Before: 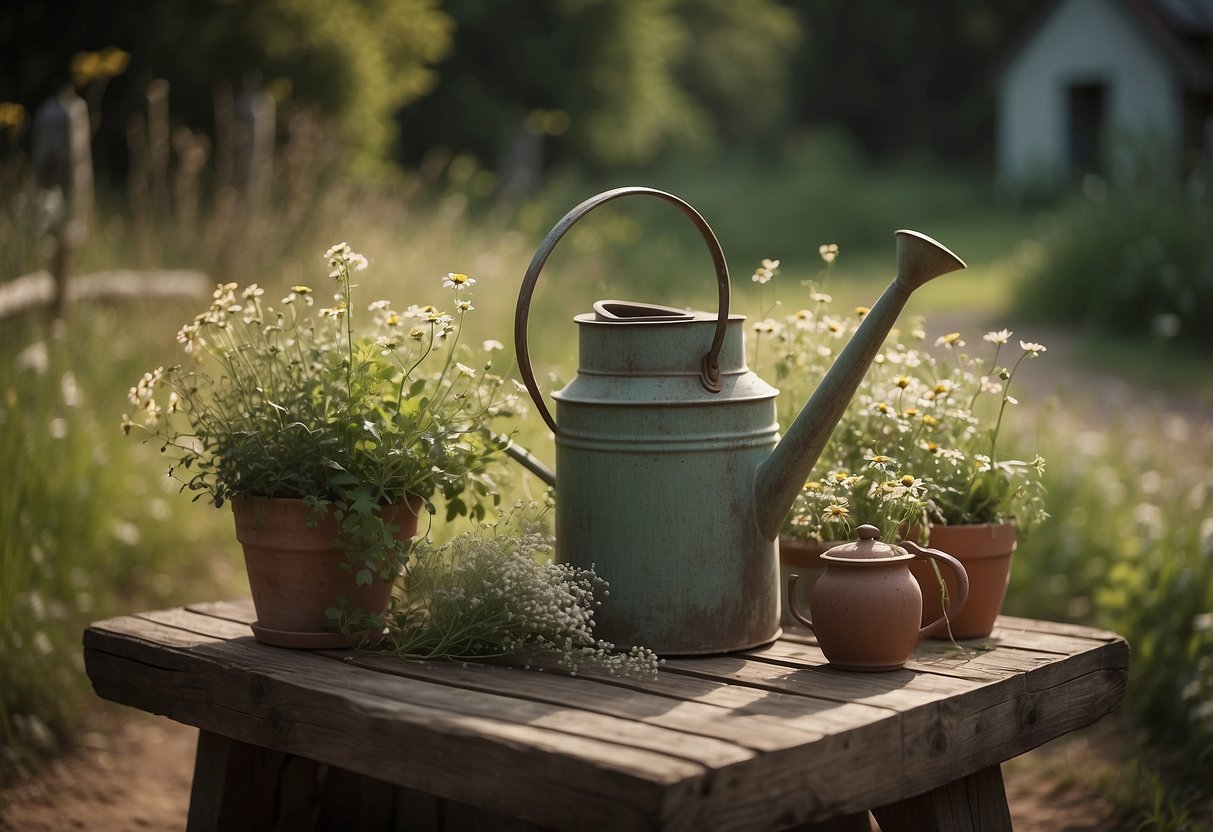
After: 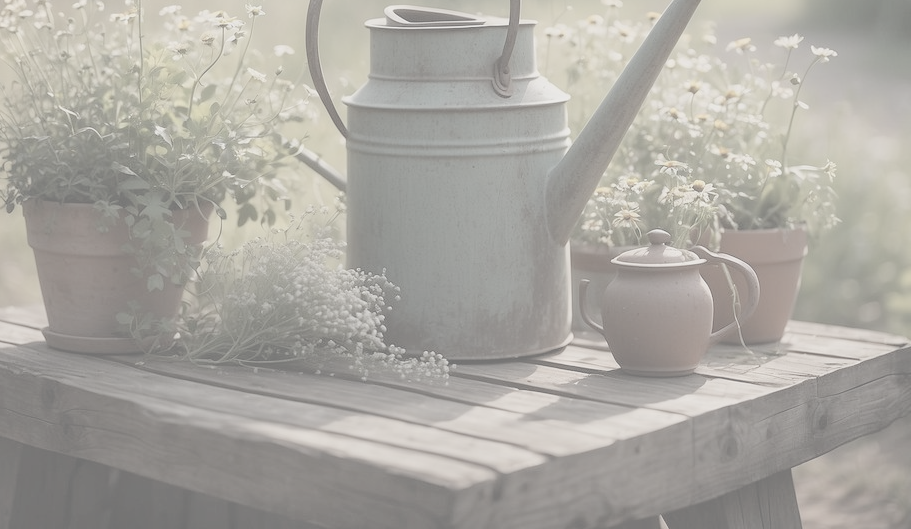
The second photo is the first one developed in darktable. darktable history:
crop and rotate: left 17.248%, top 35.463%, right 7.599%, bottom 0.857%
contrast brightness saturation: contrast -0.314, brightness 0.744, saturation -0.769
